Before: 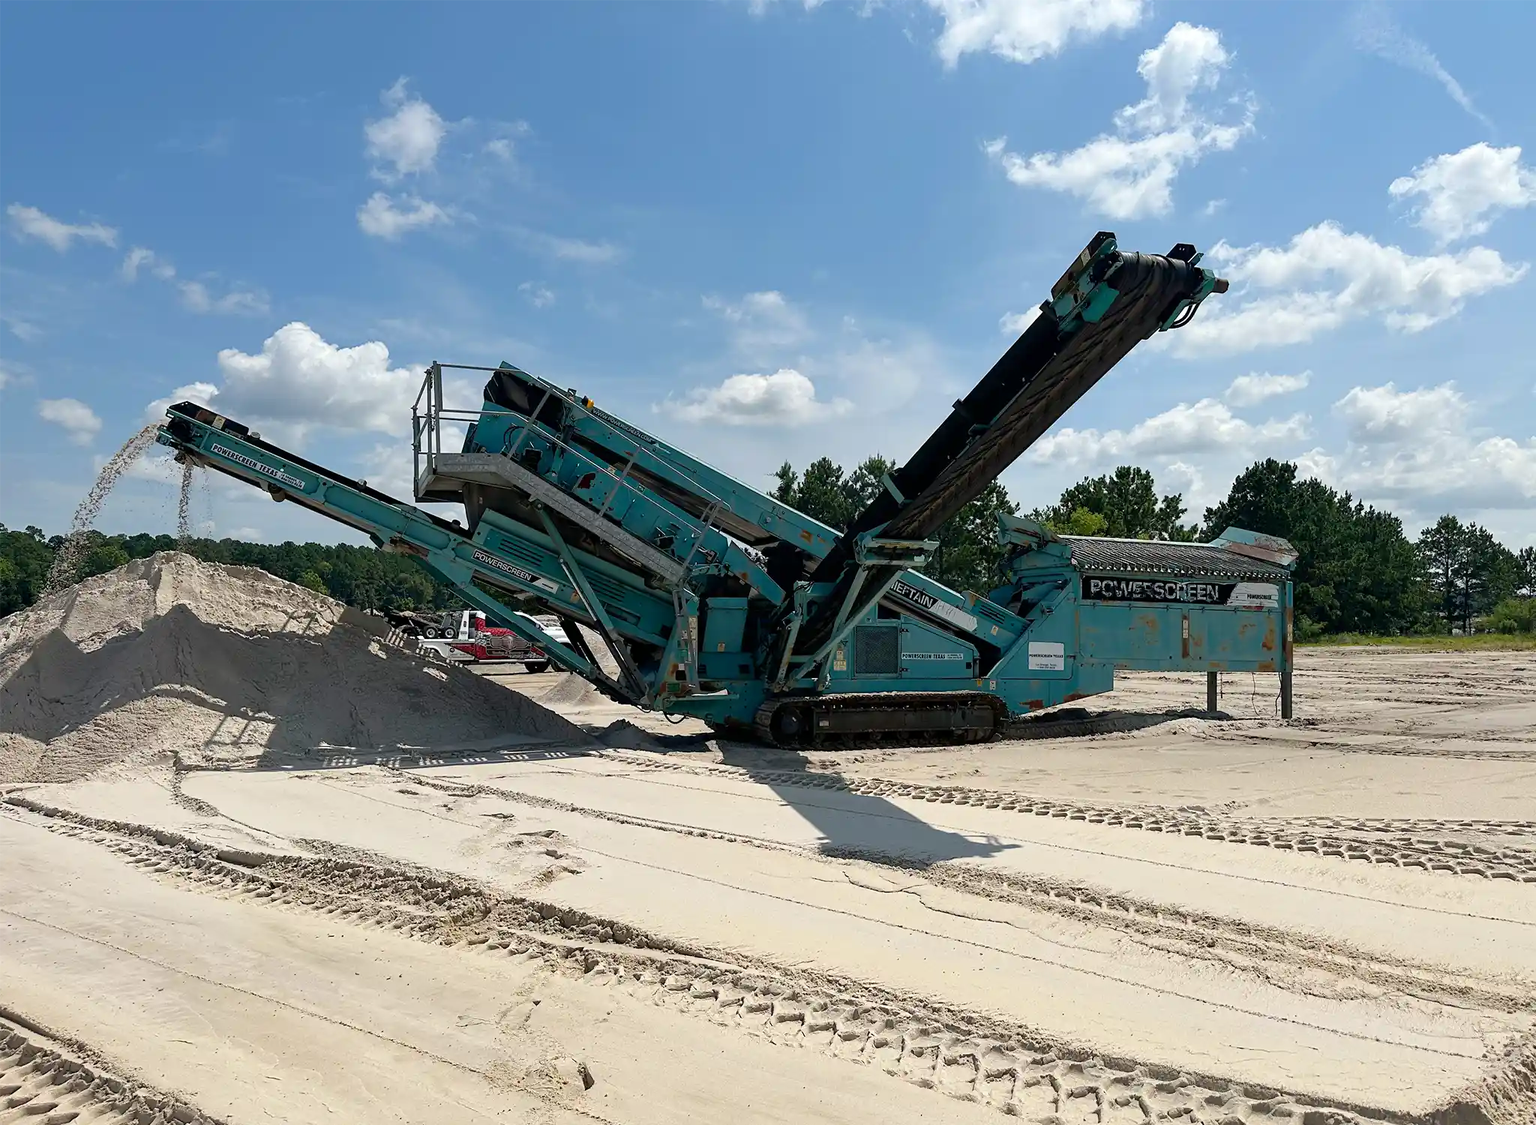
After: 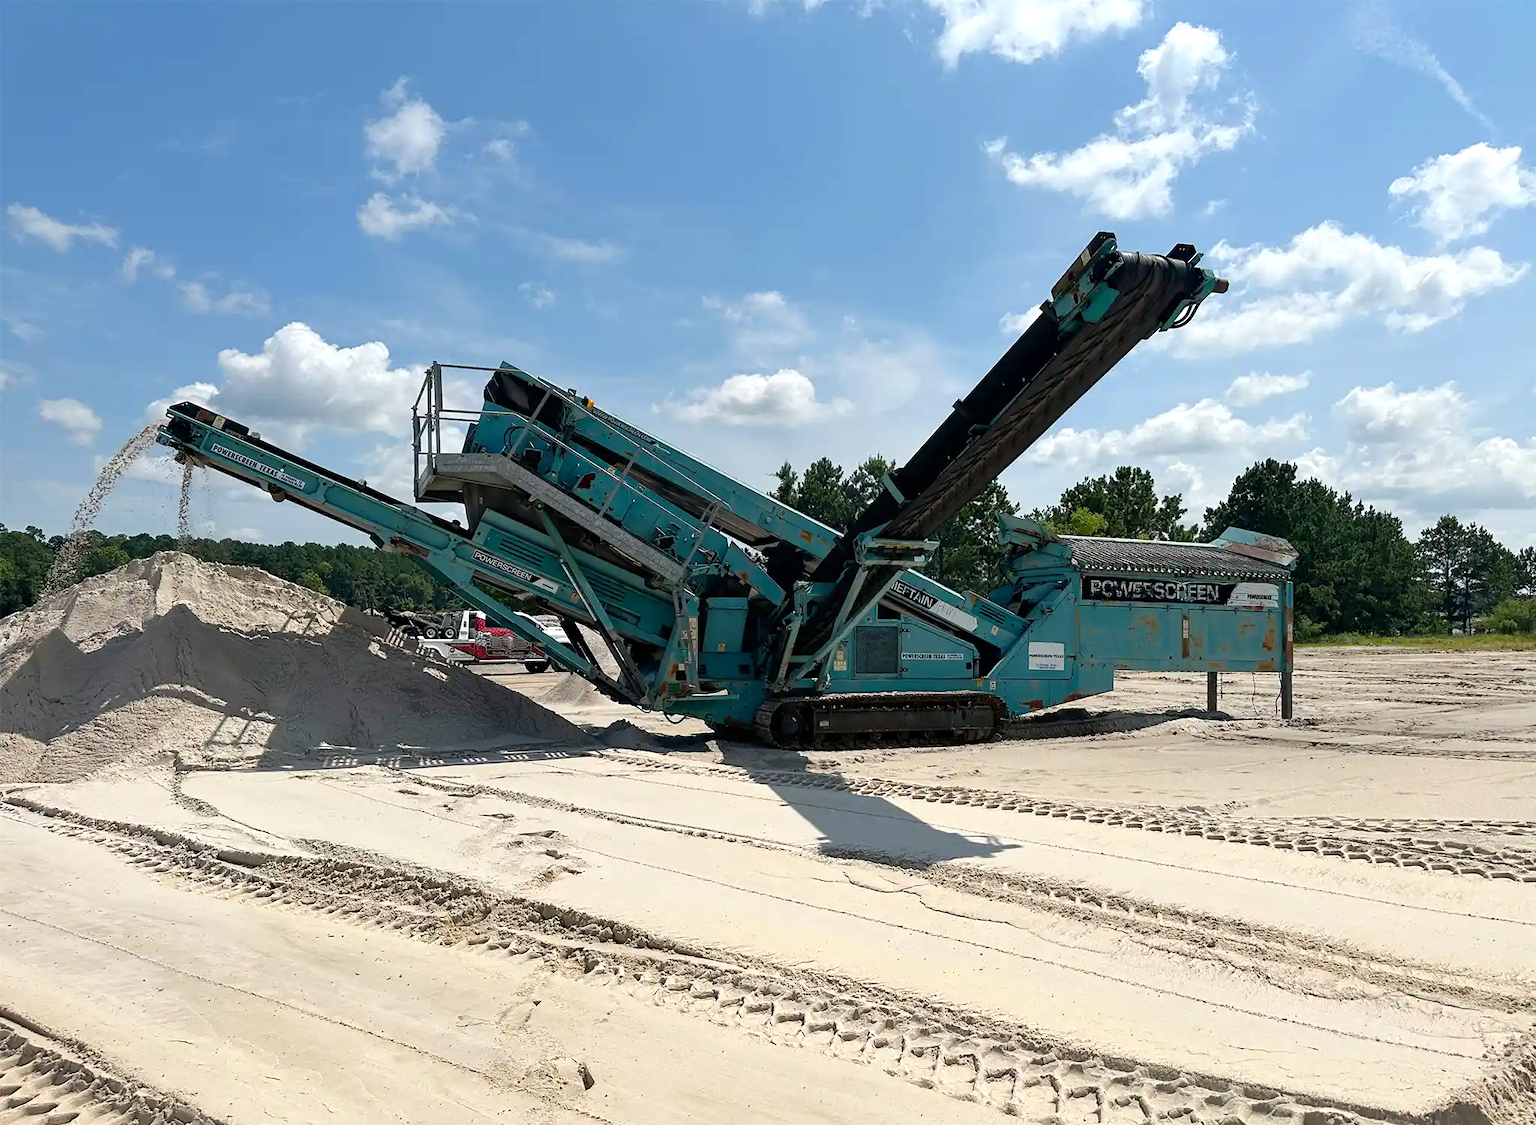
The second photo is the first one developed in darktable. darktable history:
rotate and perspective: automatic cropping off
exposure: exposure 0.207 EV, compensate highlight preservation false
